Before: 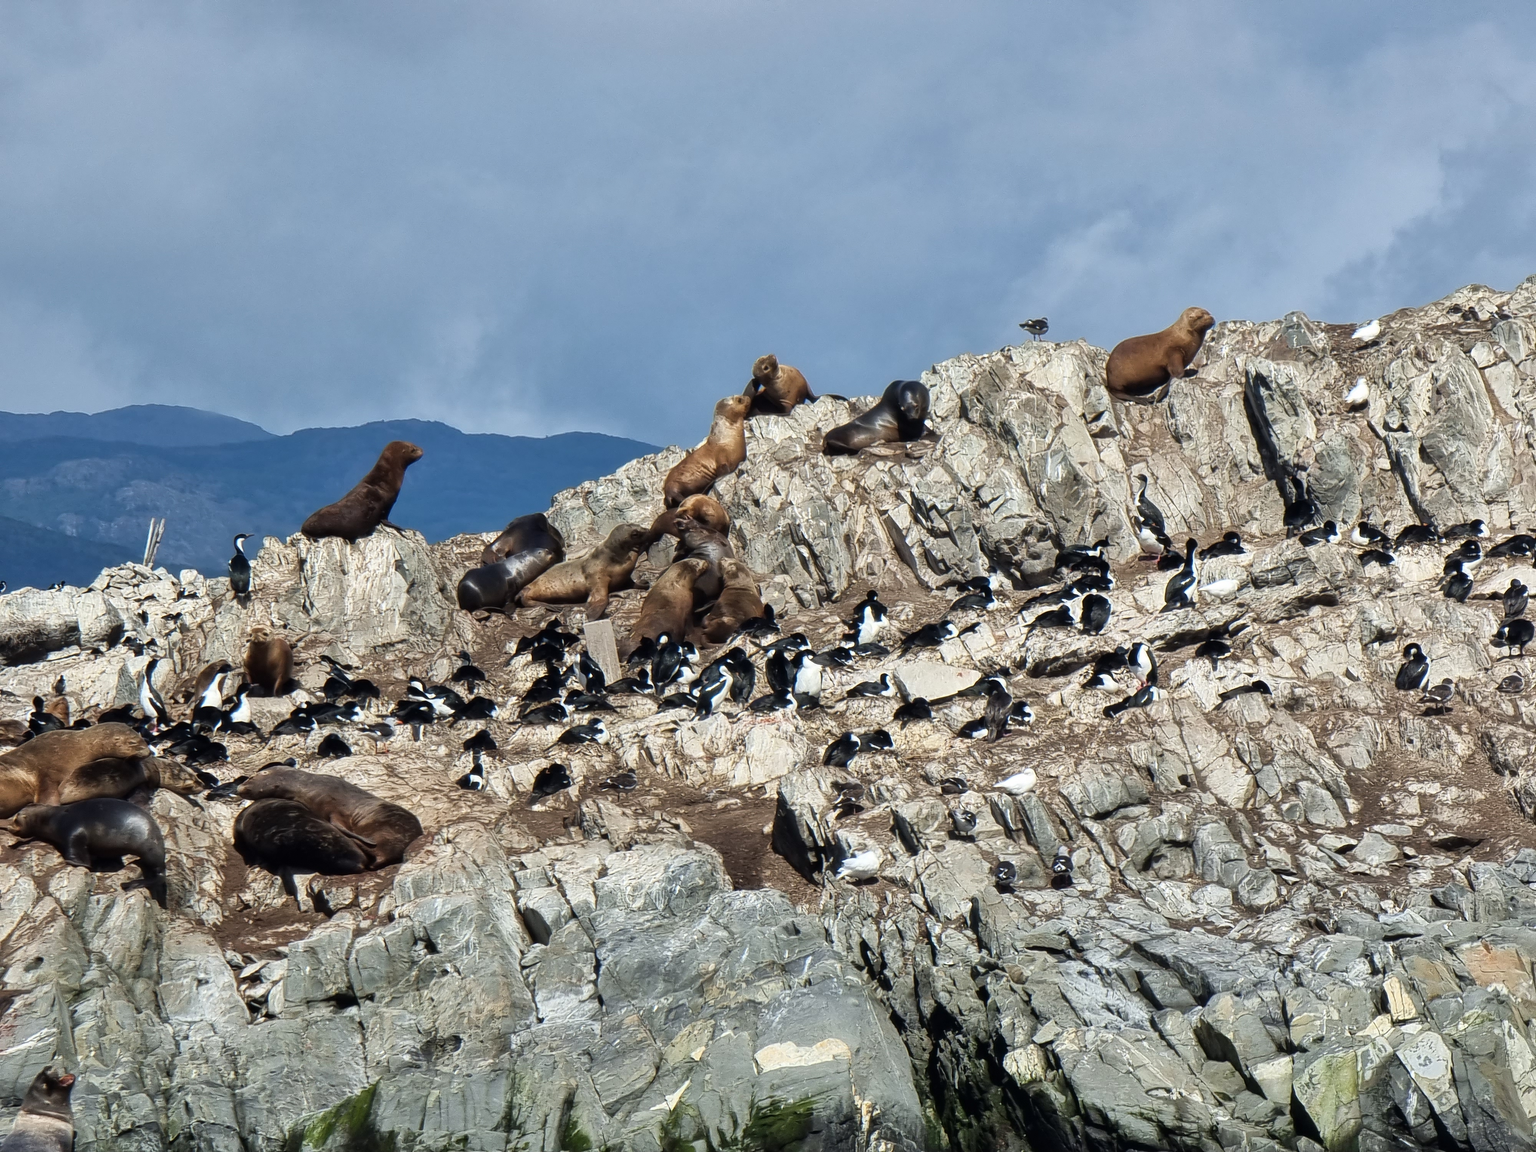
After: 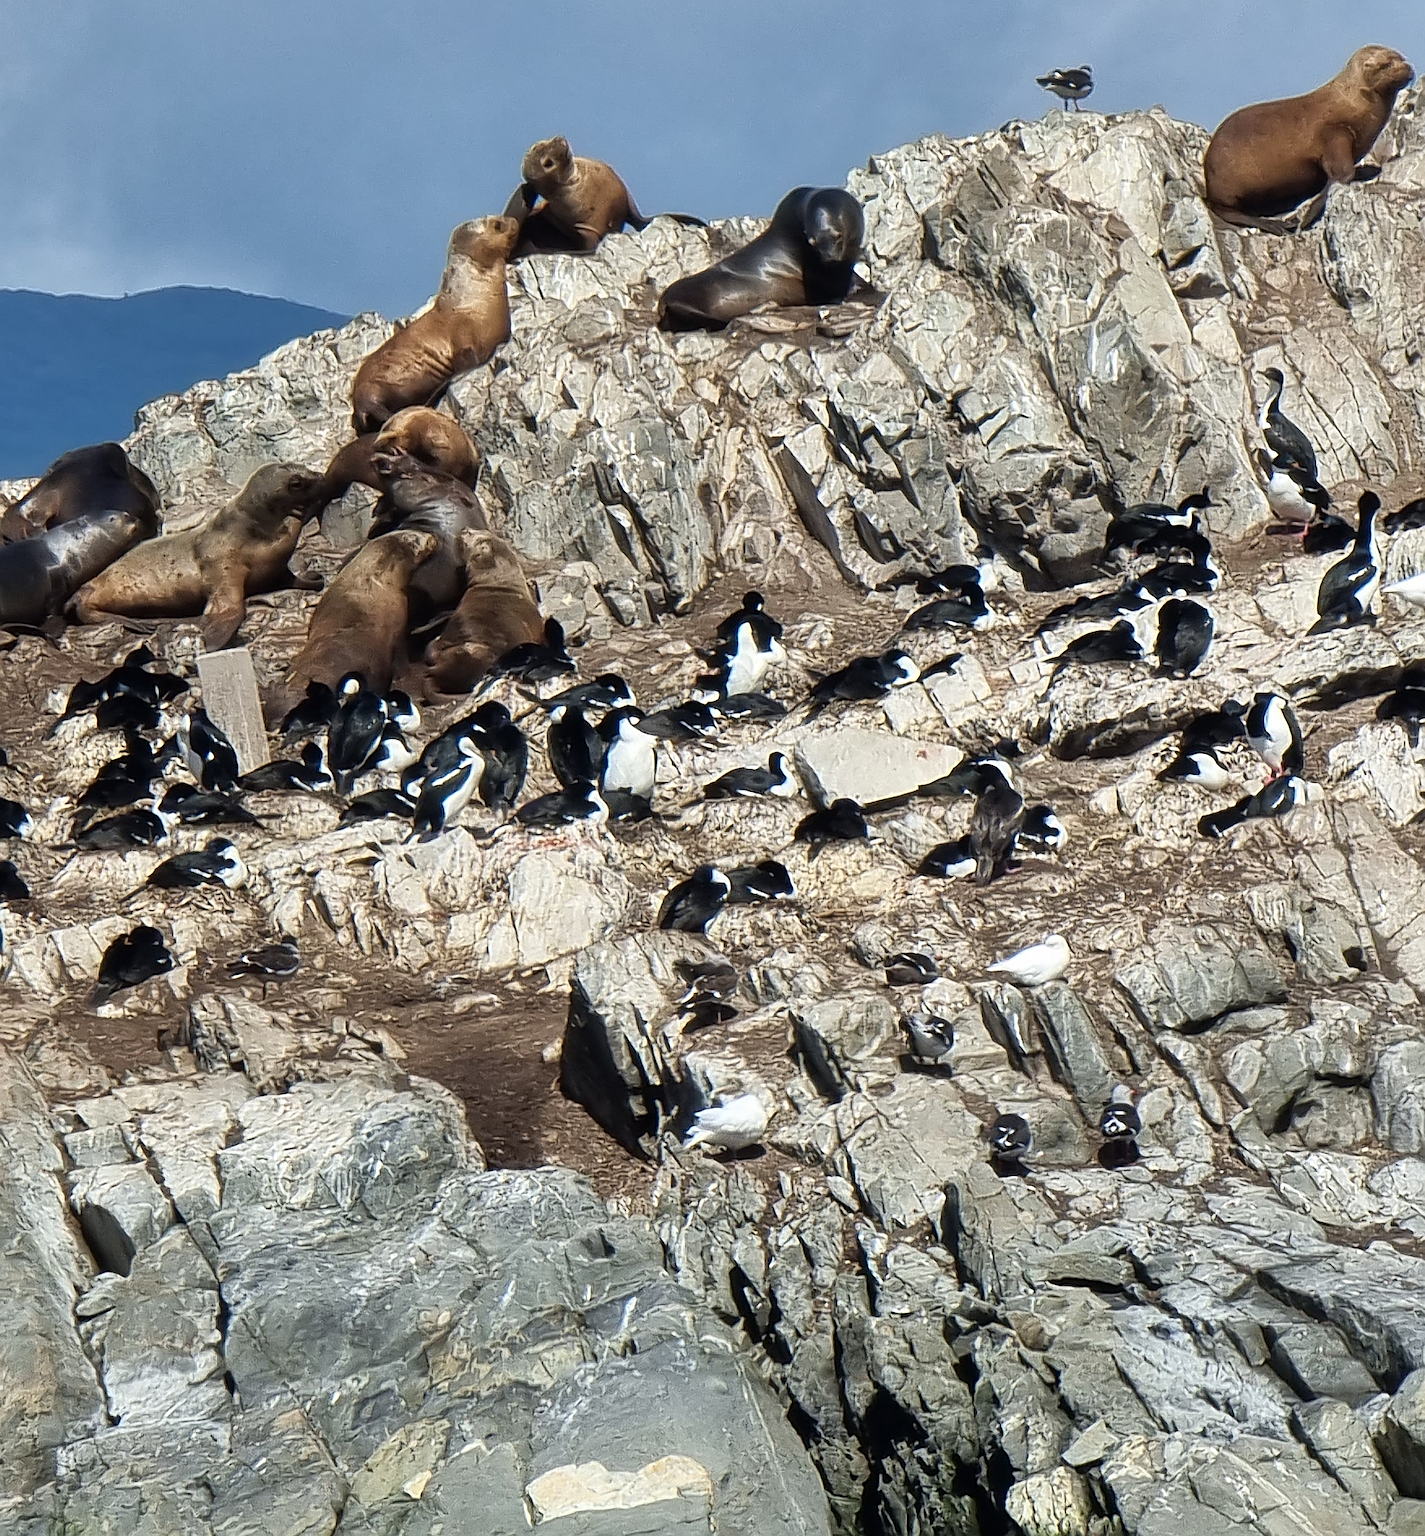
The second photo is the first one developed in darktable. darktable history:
sharpen: on, module defaults
crop: left 31.366%, top 24.601%, right 20.465%, bottom 6.225%
